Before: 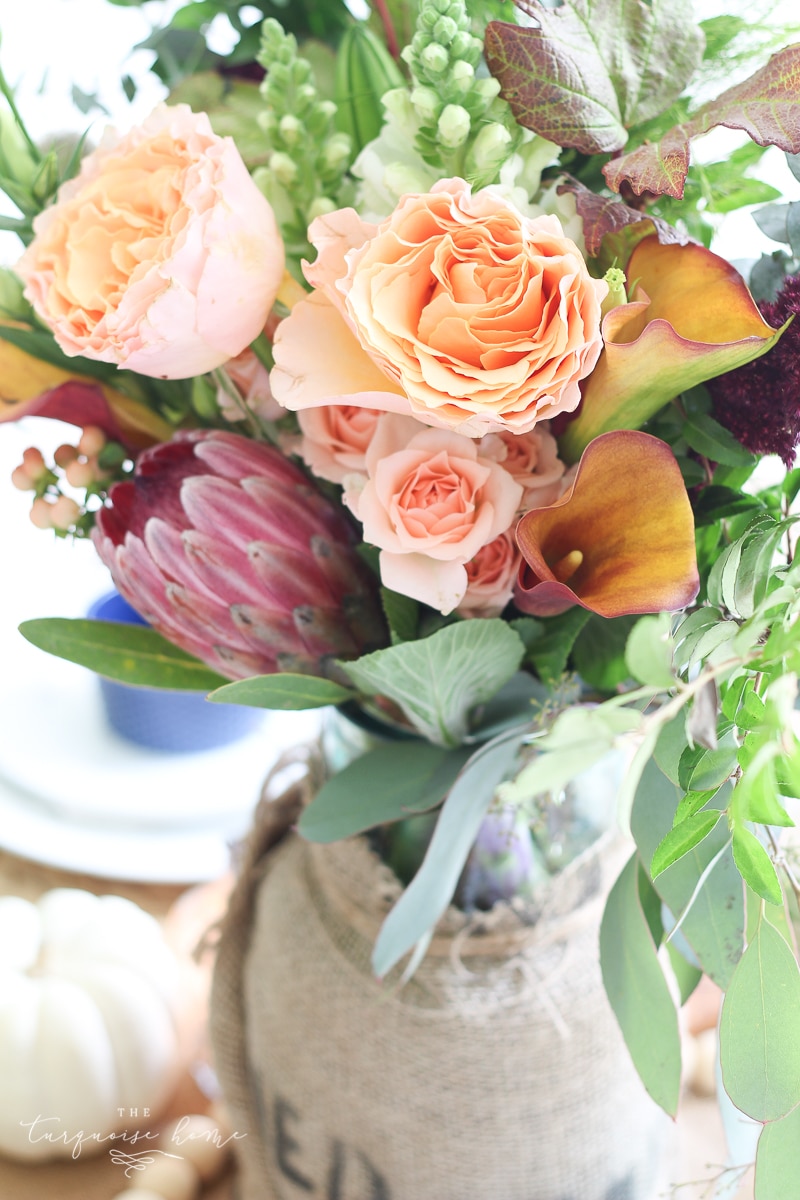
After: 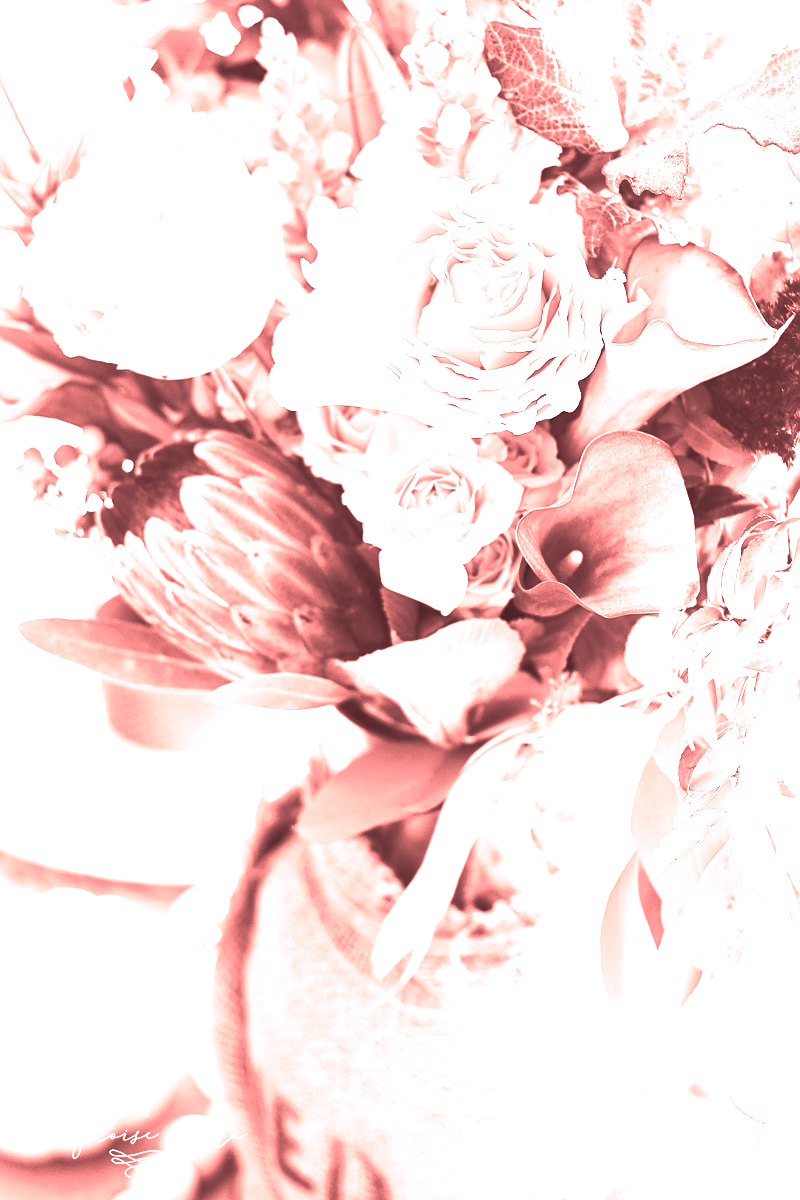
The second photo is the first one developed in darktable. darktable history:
colorize: saturation 60%, source mix 100%
sharpen: amount 0.2
rgb curve: curves: ch0 [(0, 0) (0.284, 0.292) (0.505, 0.644) (1, 1)], compensate middle gray true
split-toning: shadows › saturation 0.2
exposure: exposure 0.178 EV, compensate exposure bias true, compensate highlight preservation false
contrast equalizer: octaves 7, y [[0.6 ×6], [0.55 ×6], [0 ×6], [0 ×6], [0 ×6]], mix 0.35
